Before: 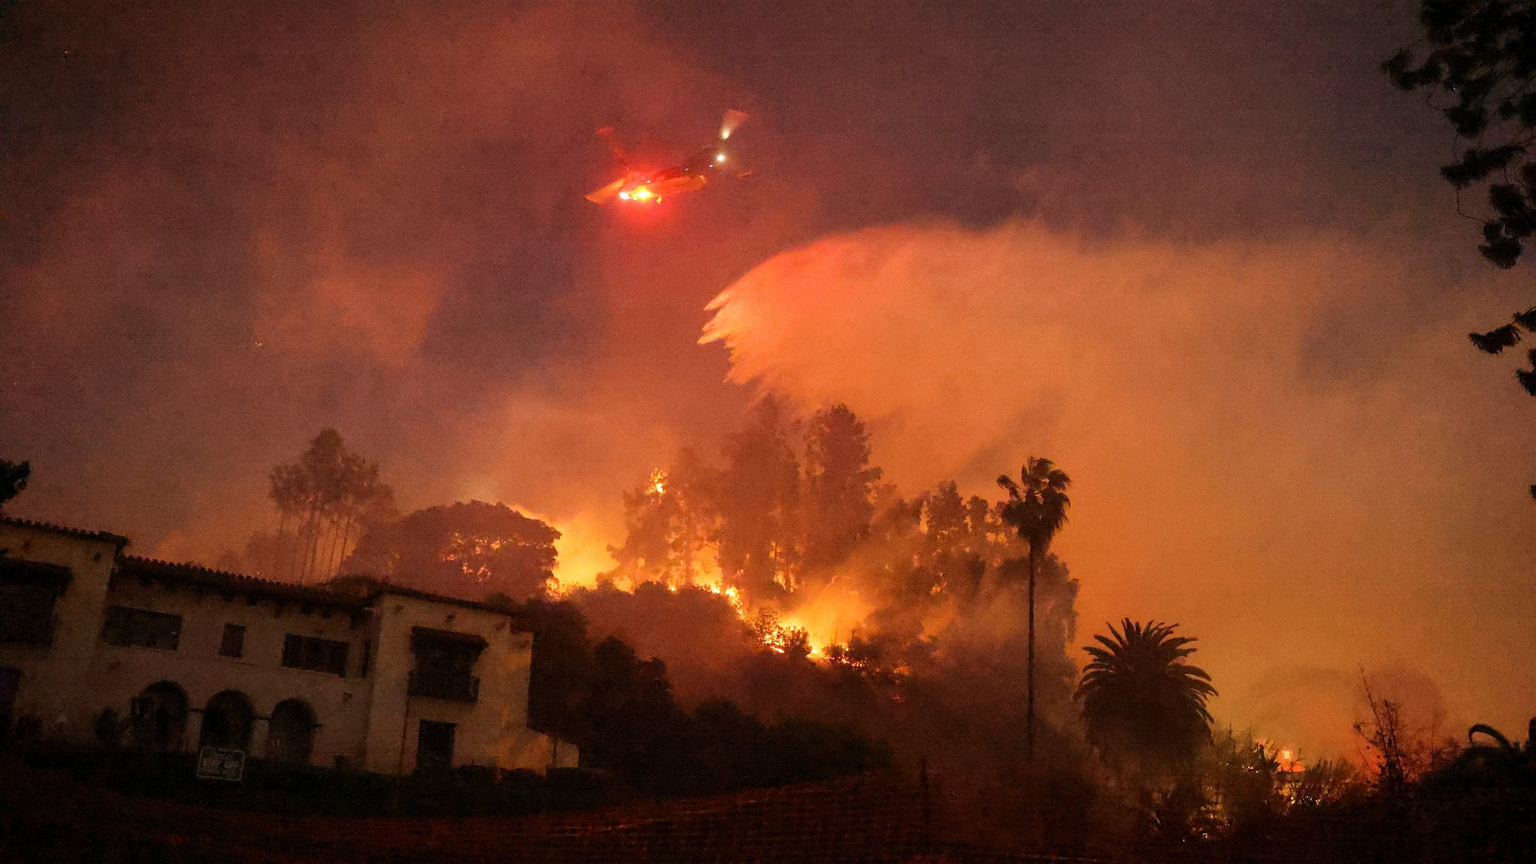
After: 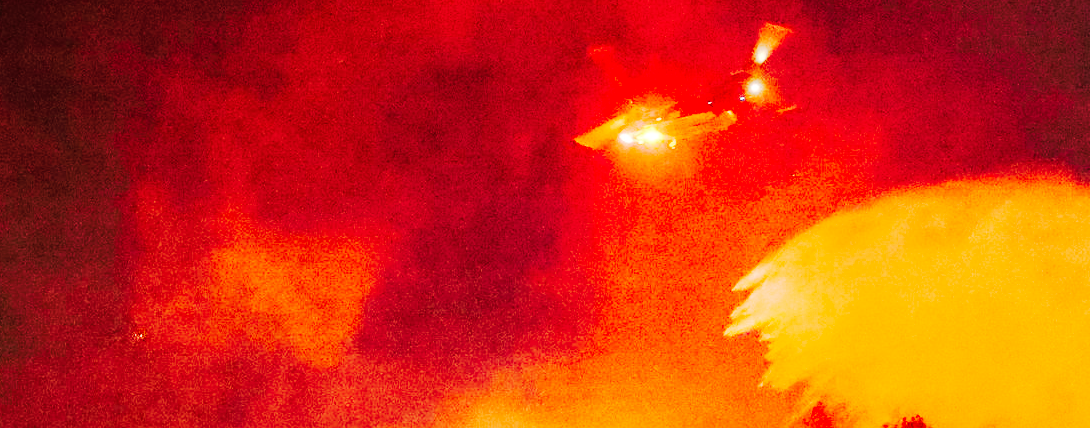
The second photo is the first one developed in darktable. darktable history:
crop: left 10.088%, top 10.74%, right 36.651%, bottom 52.055%
base curve: curves: ch0 [(0, 0) (0.028, 0.03) (0.121, 0.232) (0.46, 0.748) (0.859, 0.968) (1, 1)], preserve colors none
tone curve: curves: ch0 [(0, 0) (0.003, 0.002) (0.011, 0.002) (0.025, 0.002) (0.044, 0.007) (0.069, 0.014) (0.1, 0.026) (0.136, 0.04) (0.177, 0.061) (0.224, 0.1) (0.277, 0.151) (0.335, 0.198) (0.399, 0.272) (0.468, 0.387) (0.543, 0.553) (0.623, 0.716) (0.709, 0.8) (0.801, 0.855) (0.898, 0.897) (1, 1)], preserve colors none
